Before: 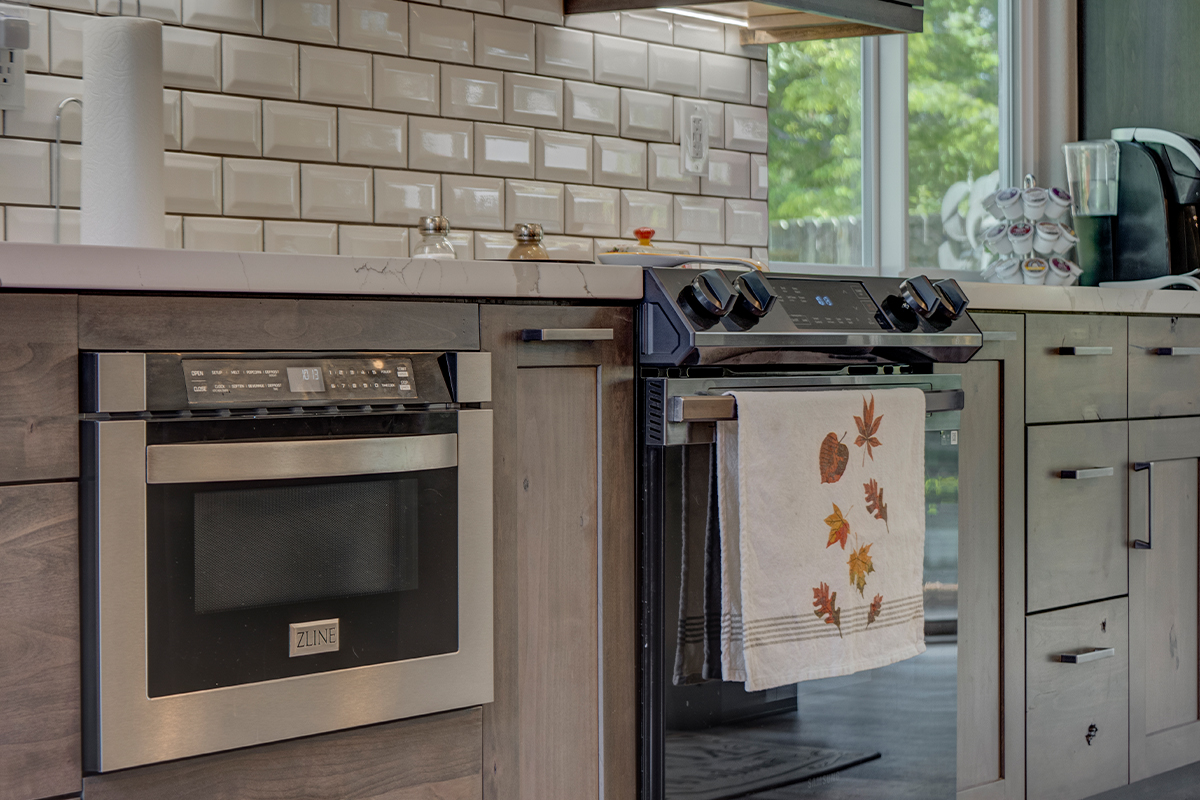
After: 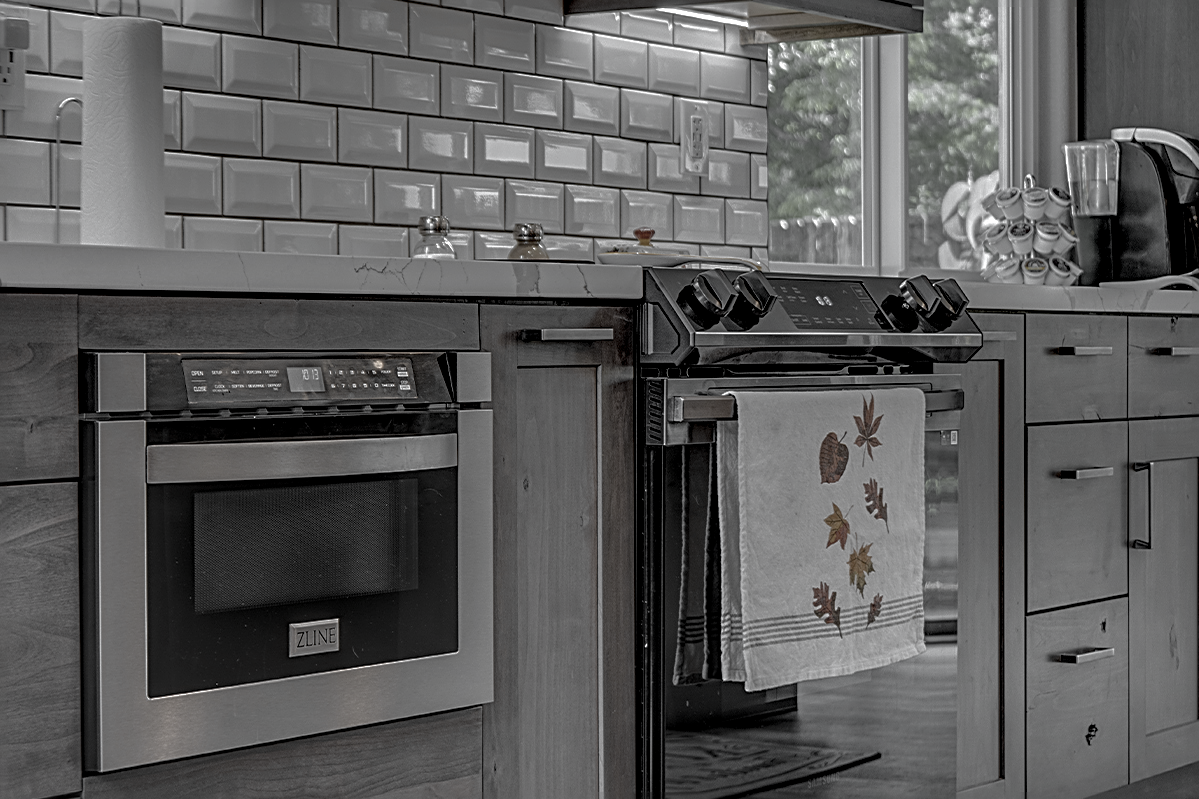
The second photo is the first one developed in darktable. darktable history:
white balance: red 0.926, green 1.003, blue 1.133
color zones: curves: ch0 [(0, 0.613) (0.01, 0.613) (0.245, 0.448) (0.498, 0.529) (0.642, 0.665) (0.879, 0.777) (0.99, 0.613)]; ch1 [(0, 0.035) (0.121, 0.189) (0.259, 0.197) (0.415, 0.061) (0.589, 0.022) (0.732, 0.022) (0.857, 0.026) (0.991, 0.053)]
sharpen: radius 2.531, amount 0.628
exposure: black level correction 0.001, exposure 0.191 EV, compensate highlight preservation false
local contrast: on, module defaults
base curve: curves: ch0 [(0, 0) (0.826, 0.587) (1, 1)]
